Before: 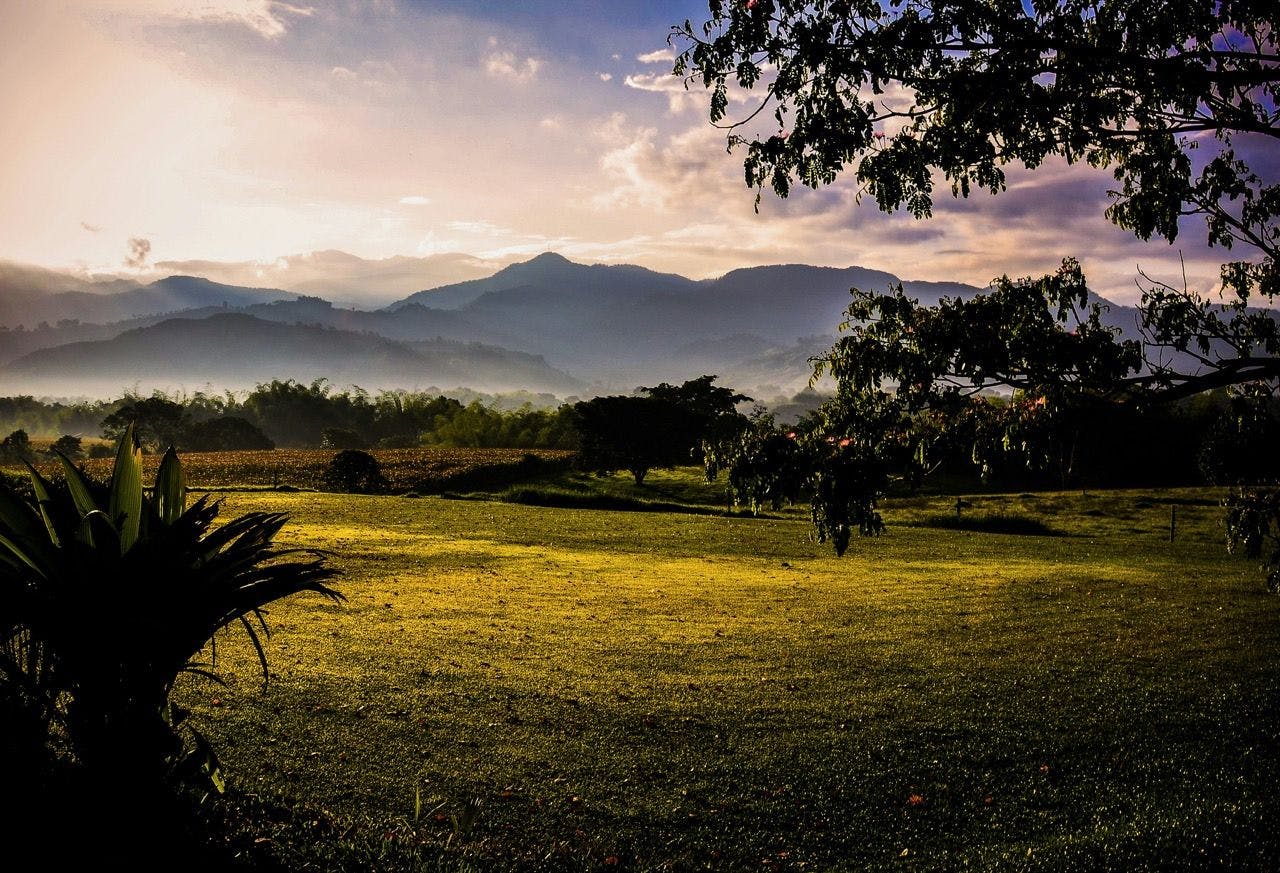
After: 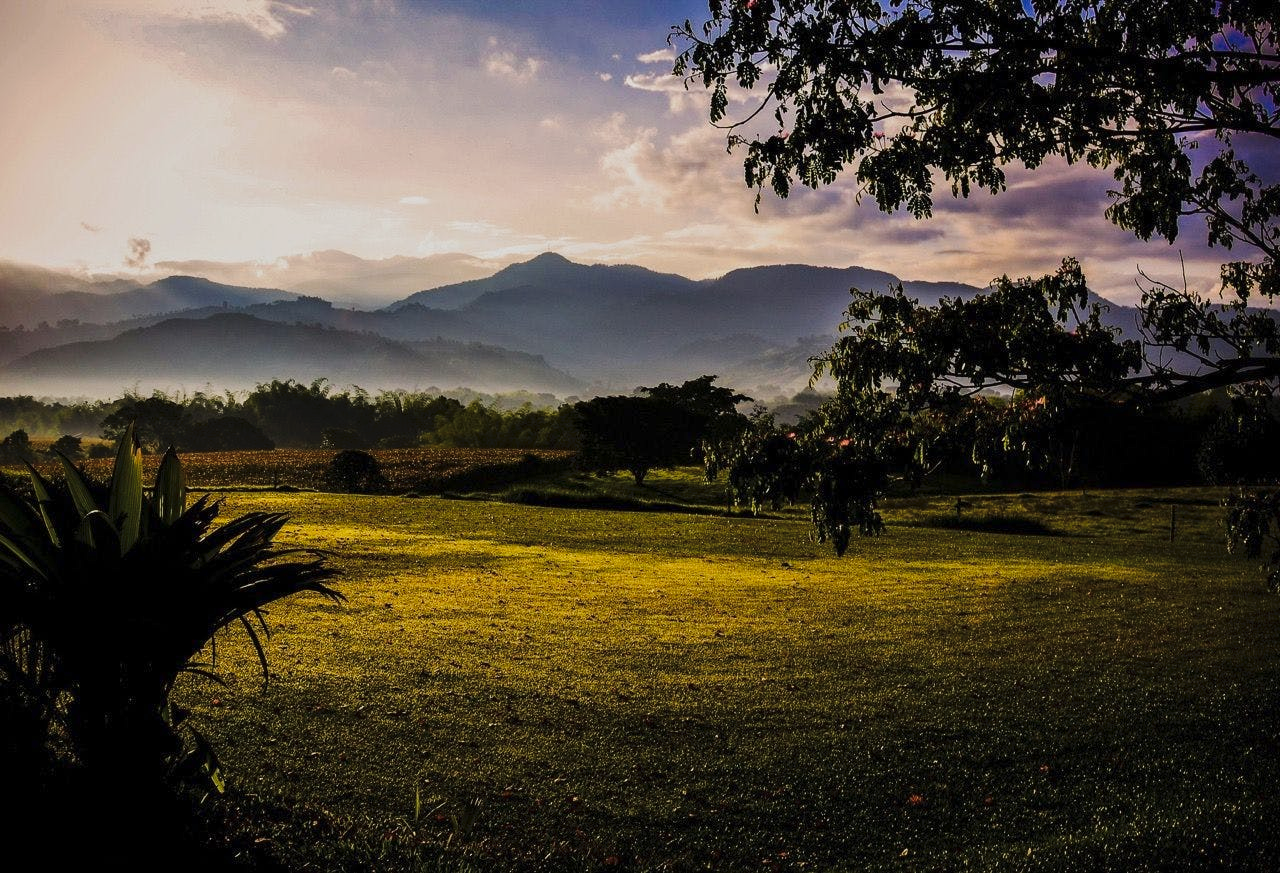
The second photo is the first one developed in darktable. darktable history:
tone curve: curves: ch0 [(0, 0) (0.003, 0.005) (0.011, 0.021) (0.025, 0.042) (0.044, 0.065) (0.069, 0.074) (0.1, 0.092) (0.136, 0.123) (0.177, 0.159) (0.224, 0.2) (0.277, 0.252) (0.335, 0.32) (0.399, 0.392) (0.468, 0.468) (0.543, 0.549) (0.623, 0.638) (0.709, 0.721) (0.801, 0.812) (0.898, 0.896) (1, 1)], preserve colors none
exposure: exposure -0.36 EV, compensate highlight preservation false
